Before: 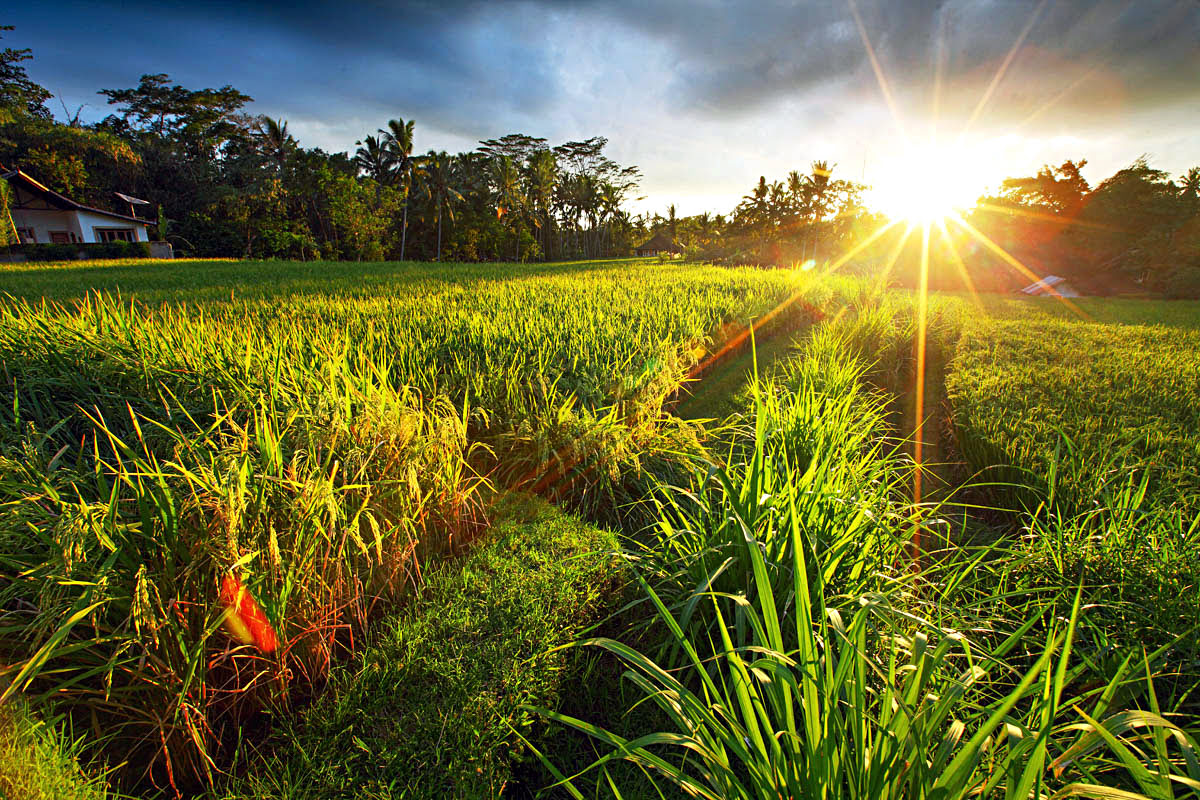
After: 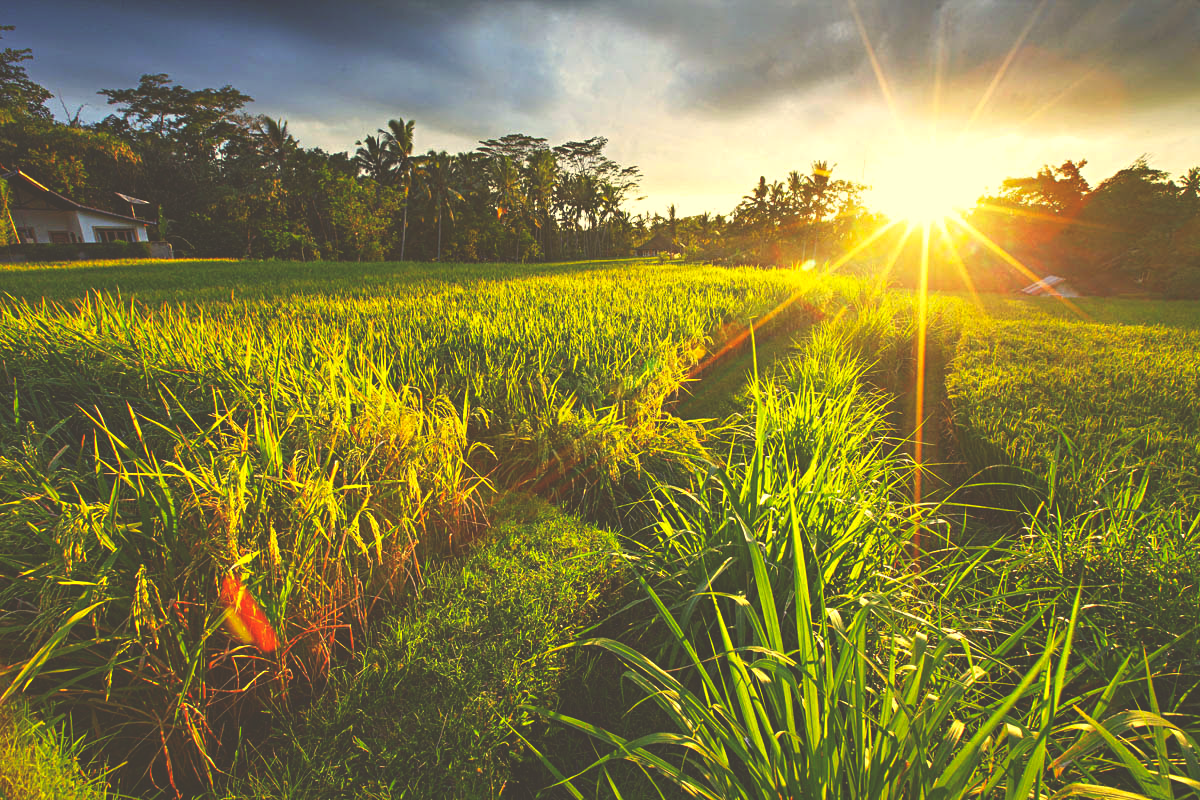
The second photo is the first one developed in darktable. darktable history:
exposure: black level correction -0.041, exposure 0.065 EV, compensate exposure bias true, compensate highlight preservation false
color correction: highlights a* 2.56, highlights b* 22.92
